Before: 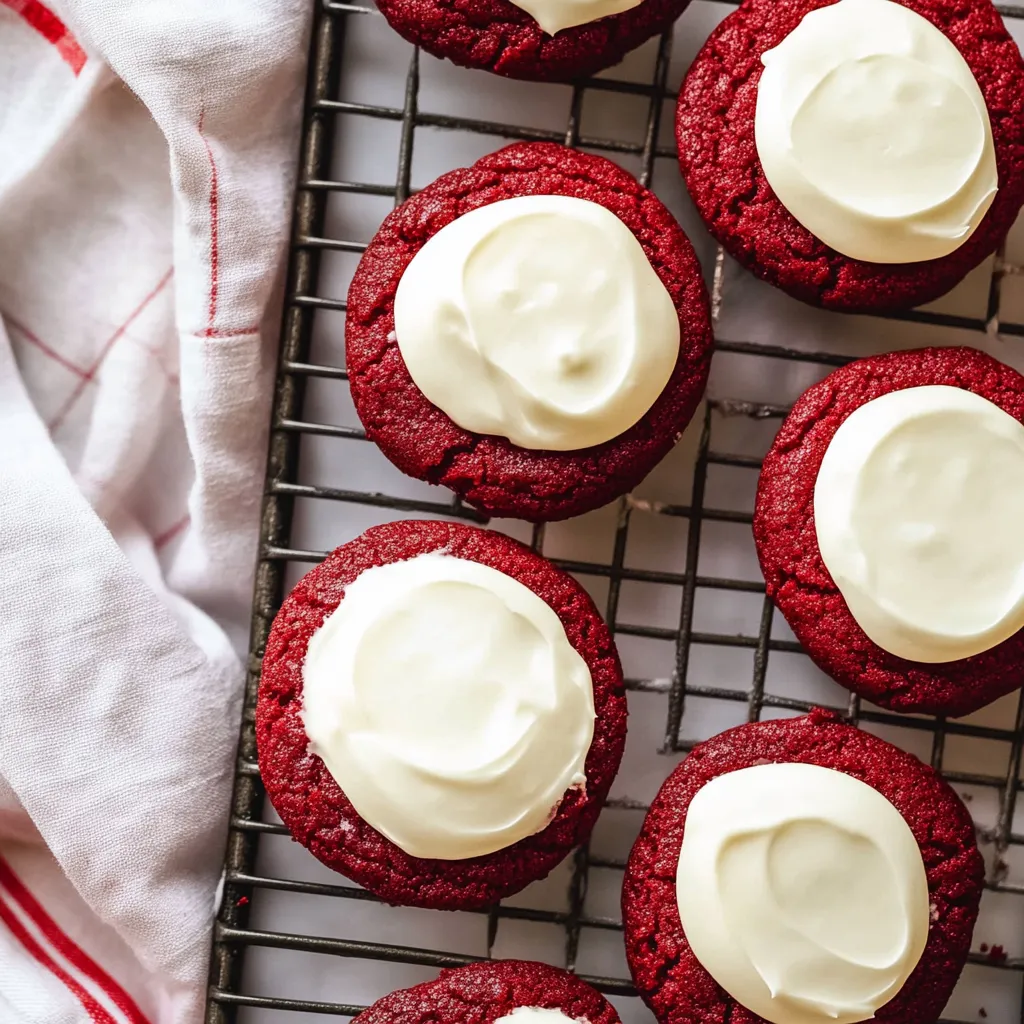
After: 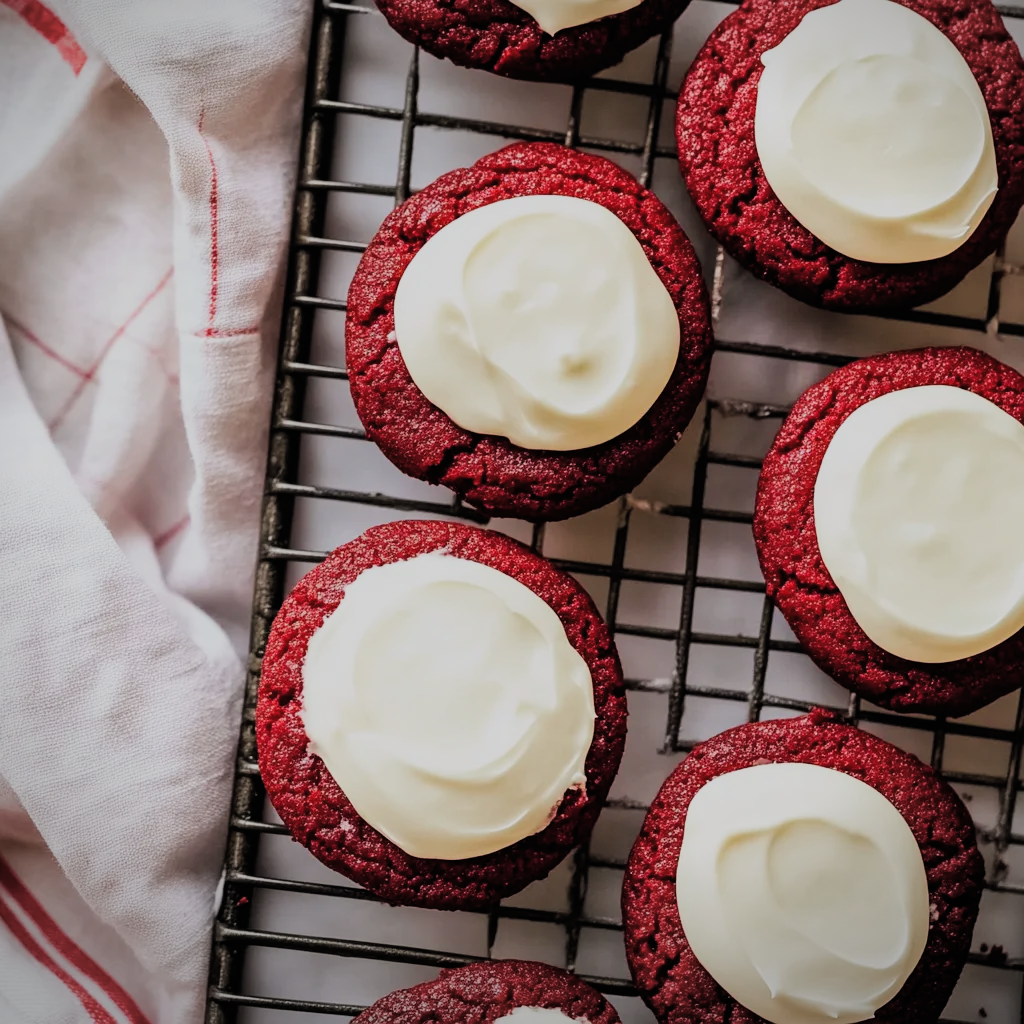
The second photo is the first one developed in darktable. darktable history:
vignetting: fall-off start 97.13%, brightness -0.398, saturation -0.3, center (0.04, -0.096), width/height ratio 1.181
filmic rgb: black relative exposure -7.65 EV, white relative exposure 4.56 EV, hardness 3.61, add noise in highlights 0.002, preserve chrominance luminance Y, color science v3 (2019), use custom middle-gray values true, iterations of high-quality reconstruction 0, contrast in highlights soft
